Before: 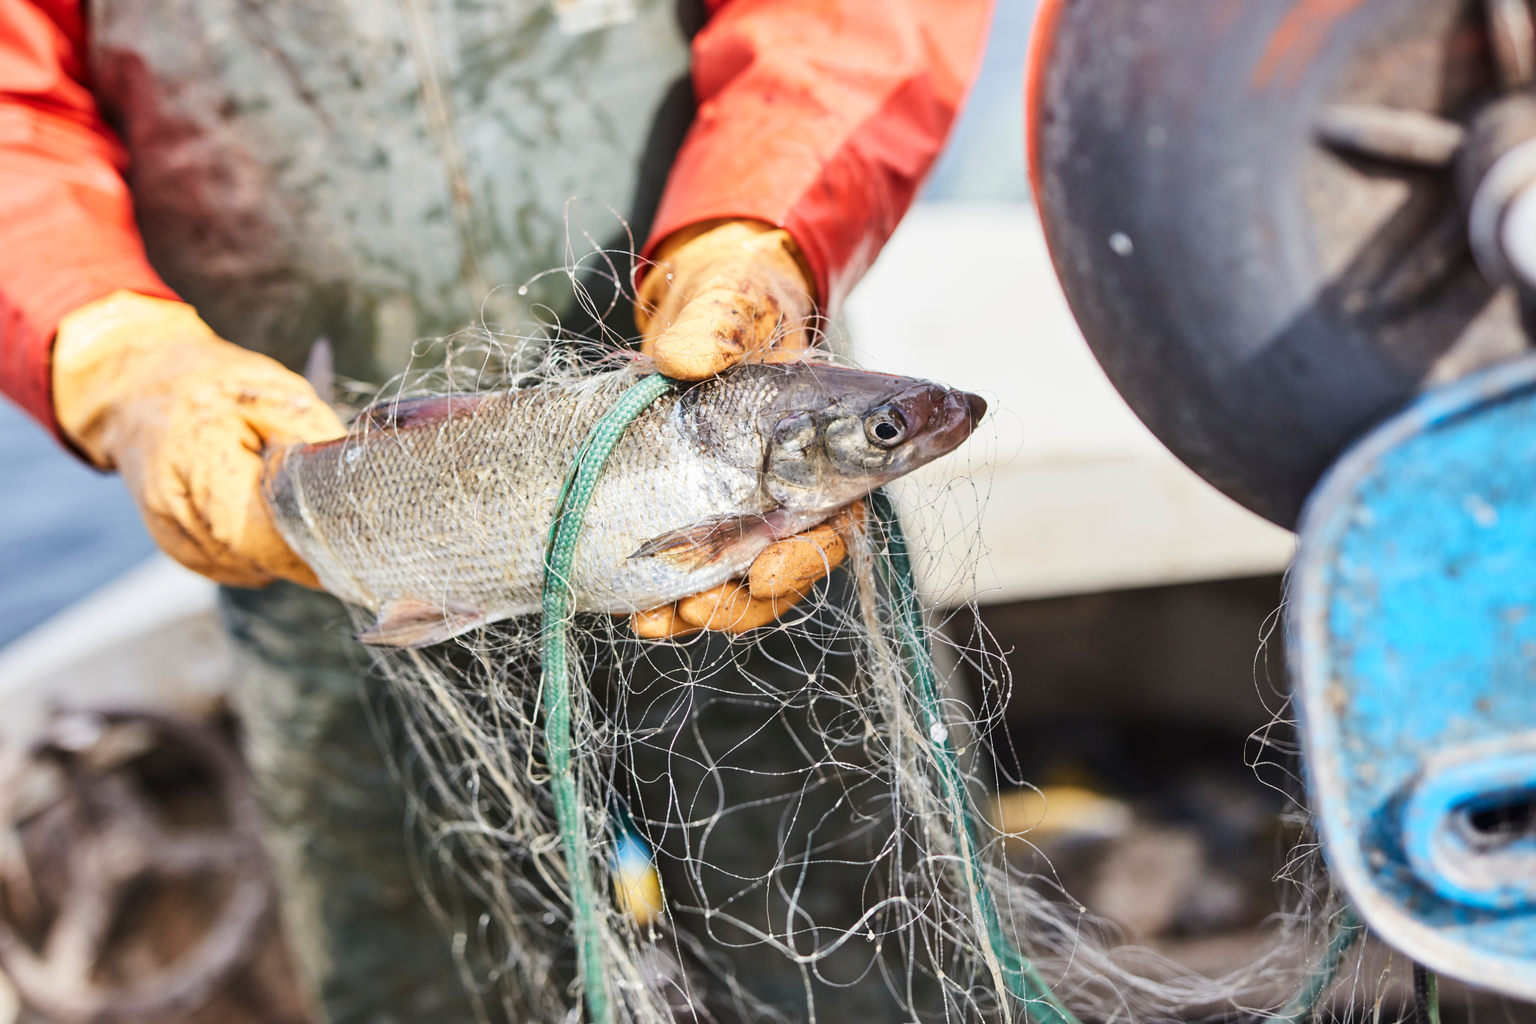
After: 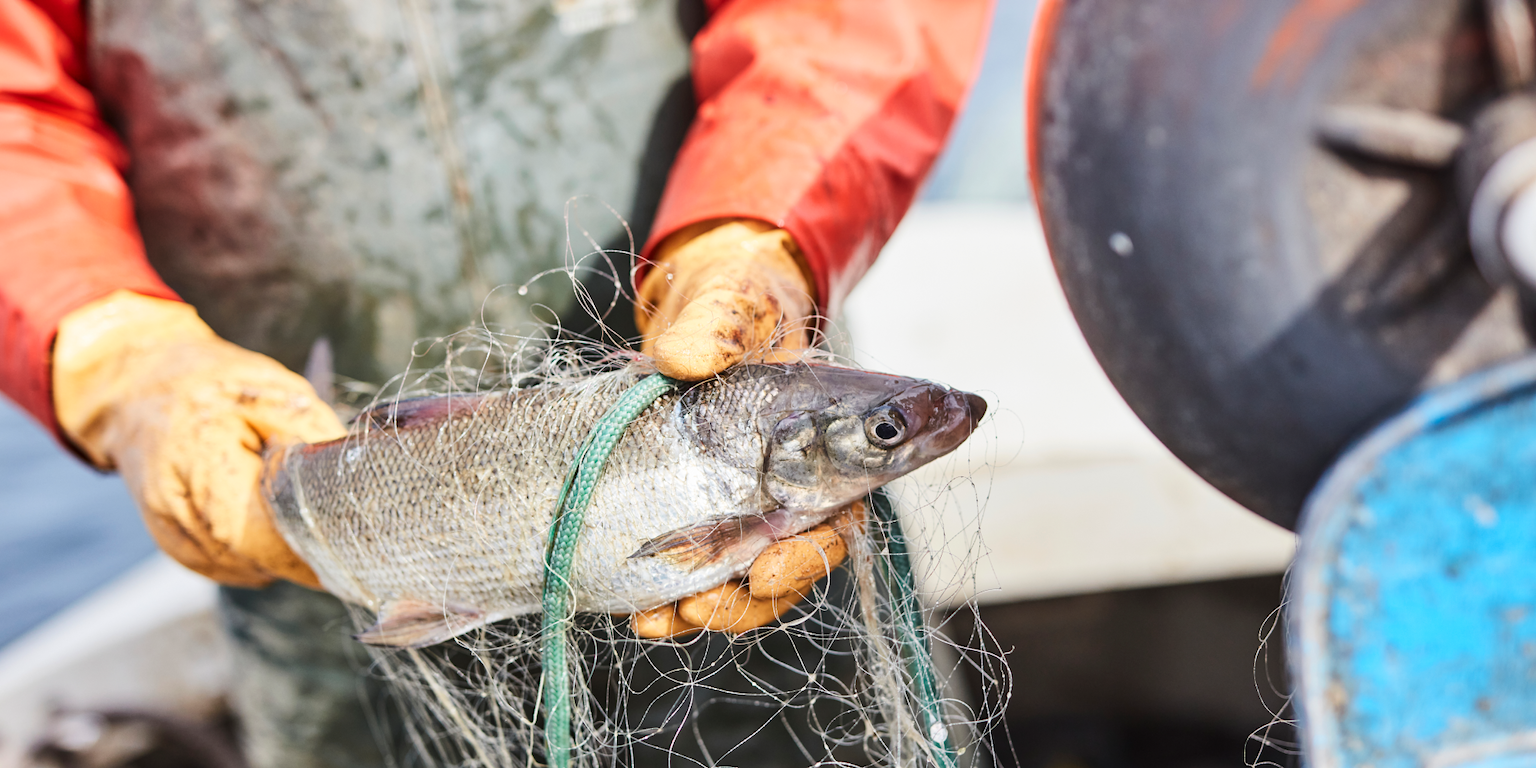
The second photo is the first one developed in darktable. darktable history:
crop: bottom 24.945%
